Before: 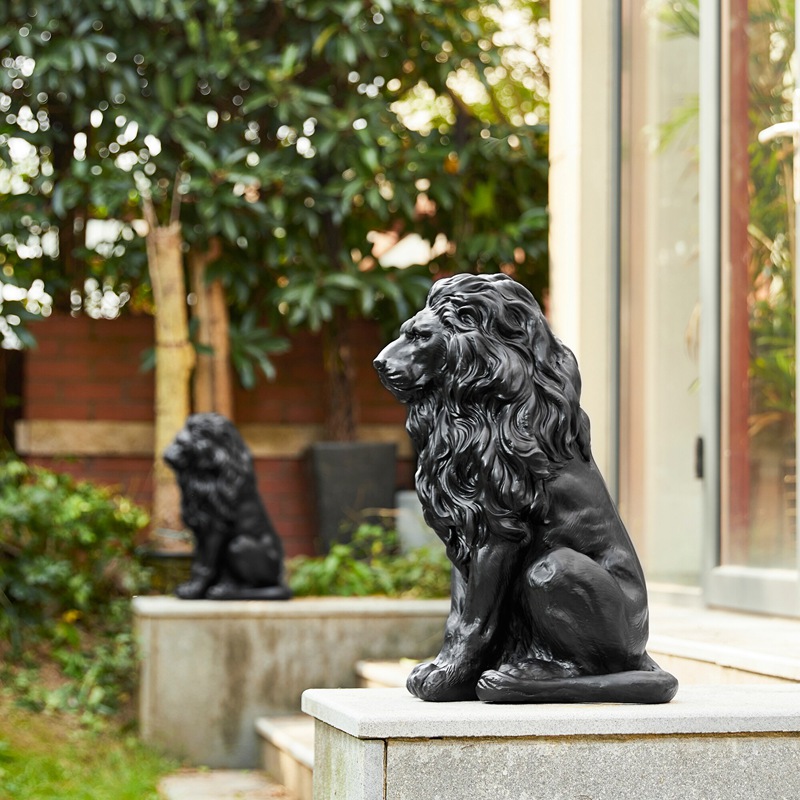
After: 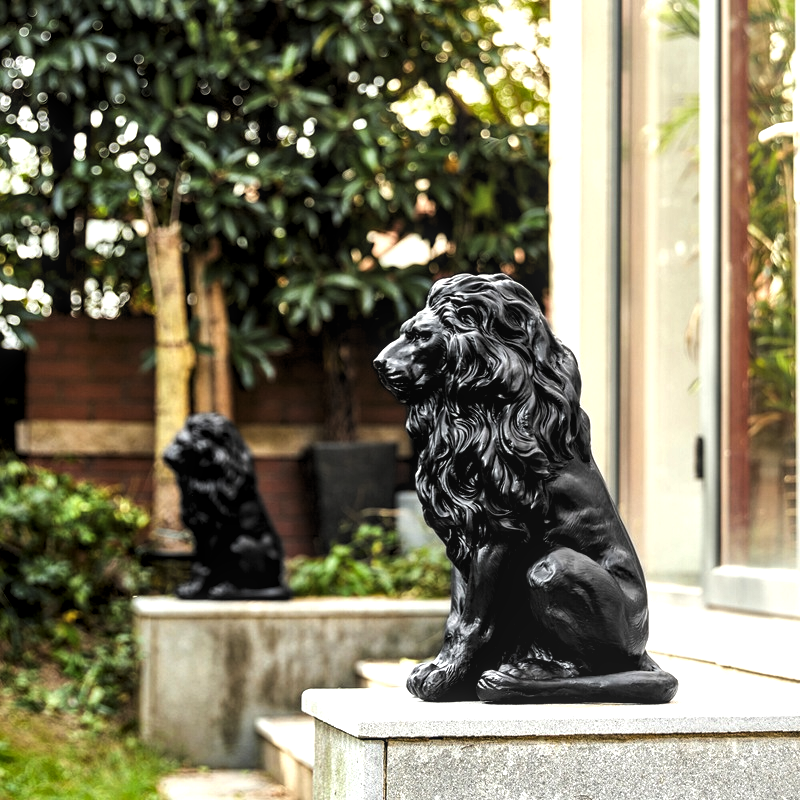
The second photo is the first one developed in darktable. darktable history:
levels: levels [0.129, 0.519, 0.867]
local contrast: on, module defaults
